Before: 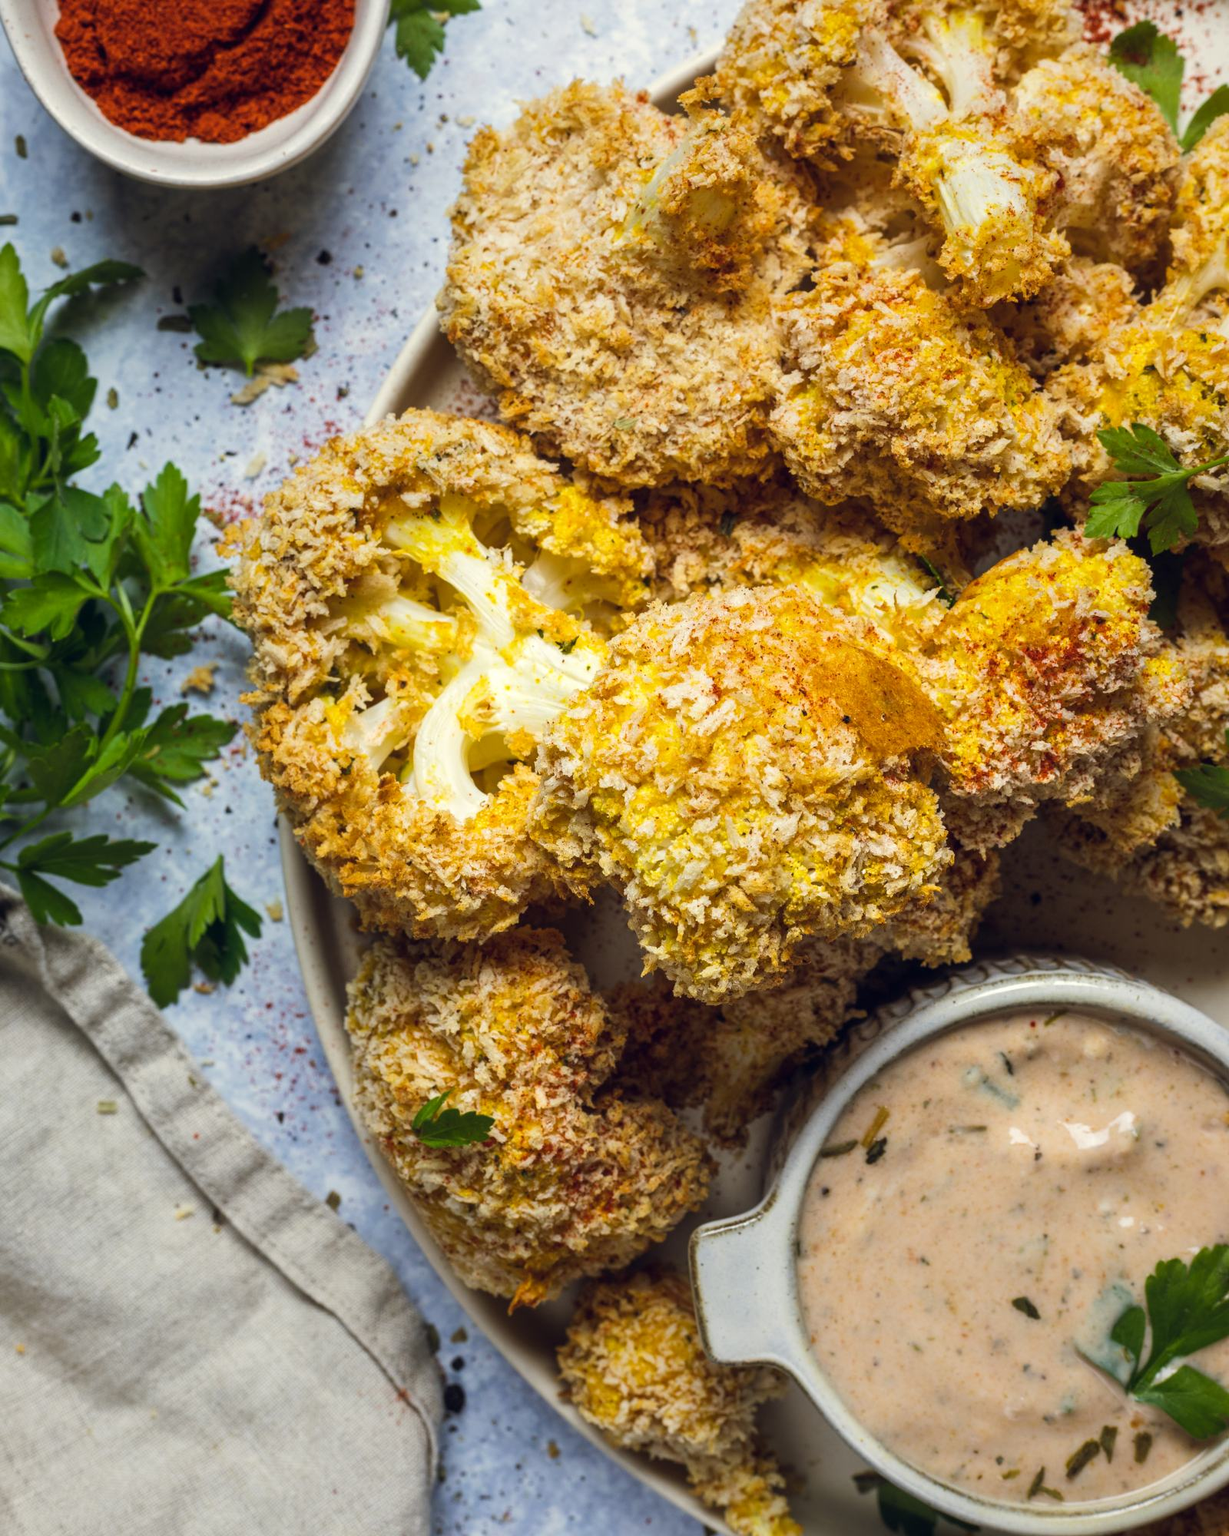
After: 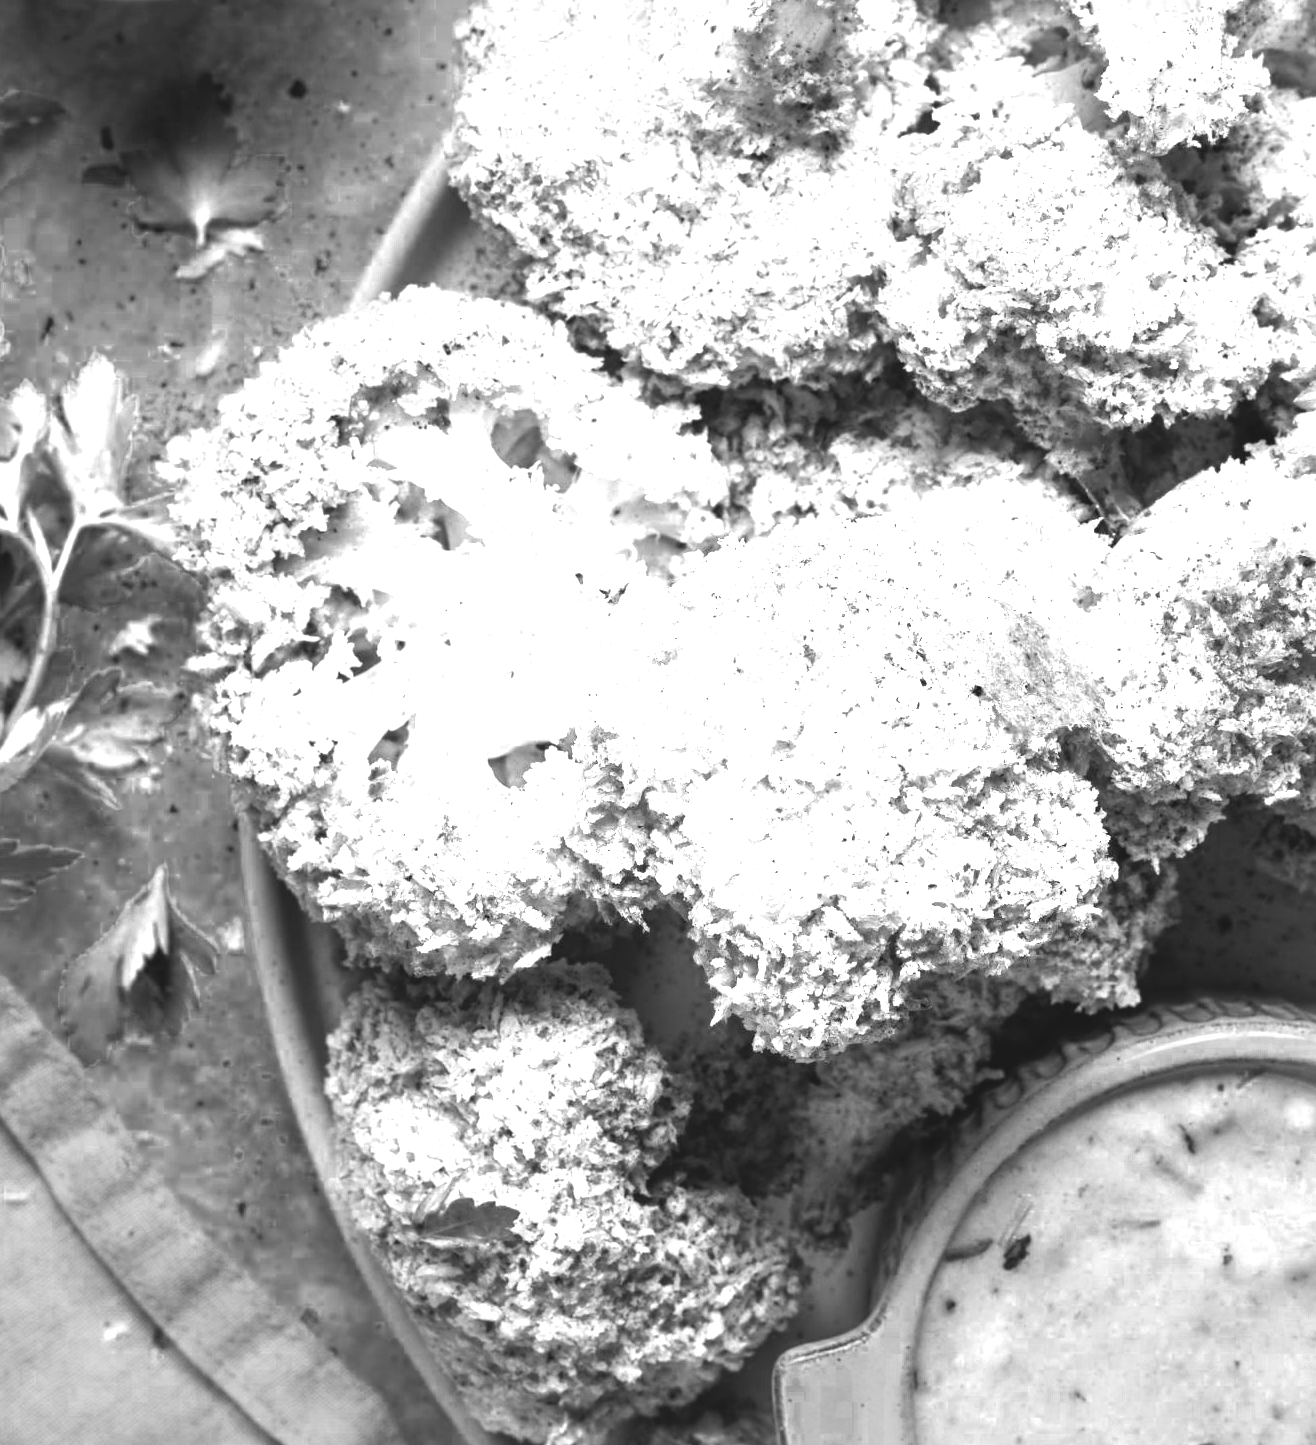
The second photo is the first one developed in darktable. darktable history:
contrast brightness saturation: contrast -0.184, saturation 0.186
crop: left 7.801%, top 12.325%, right 9.923%, bottom 15.411%
color zones: curves: ch0 [(0, 0.554) (0.146, 0.662) (0.293, 0.86) (0.503, 0.774) (0.637, 0.106) (0.74, 0.072) (0.866, 0.488) (0.998, 0.569)]; ch1 [(0, 0) (0.143, 0) (0.286, 0) (0.429, 0) (0.571, 0) (0.714, 0) (0.857, 0)]
sharpen: amount 0.217
